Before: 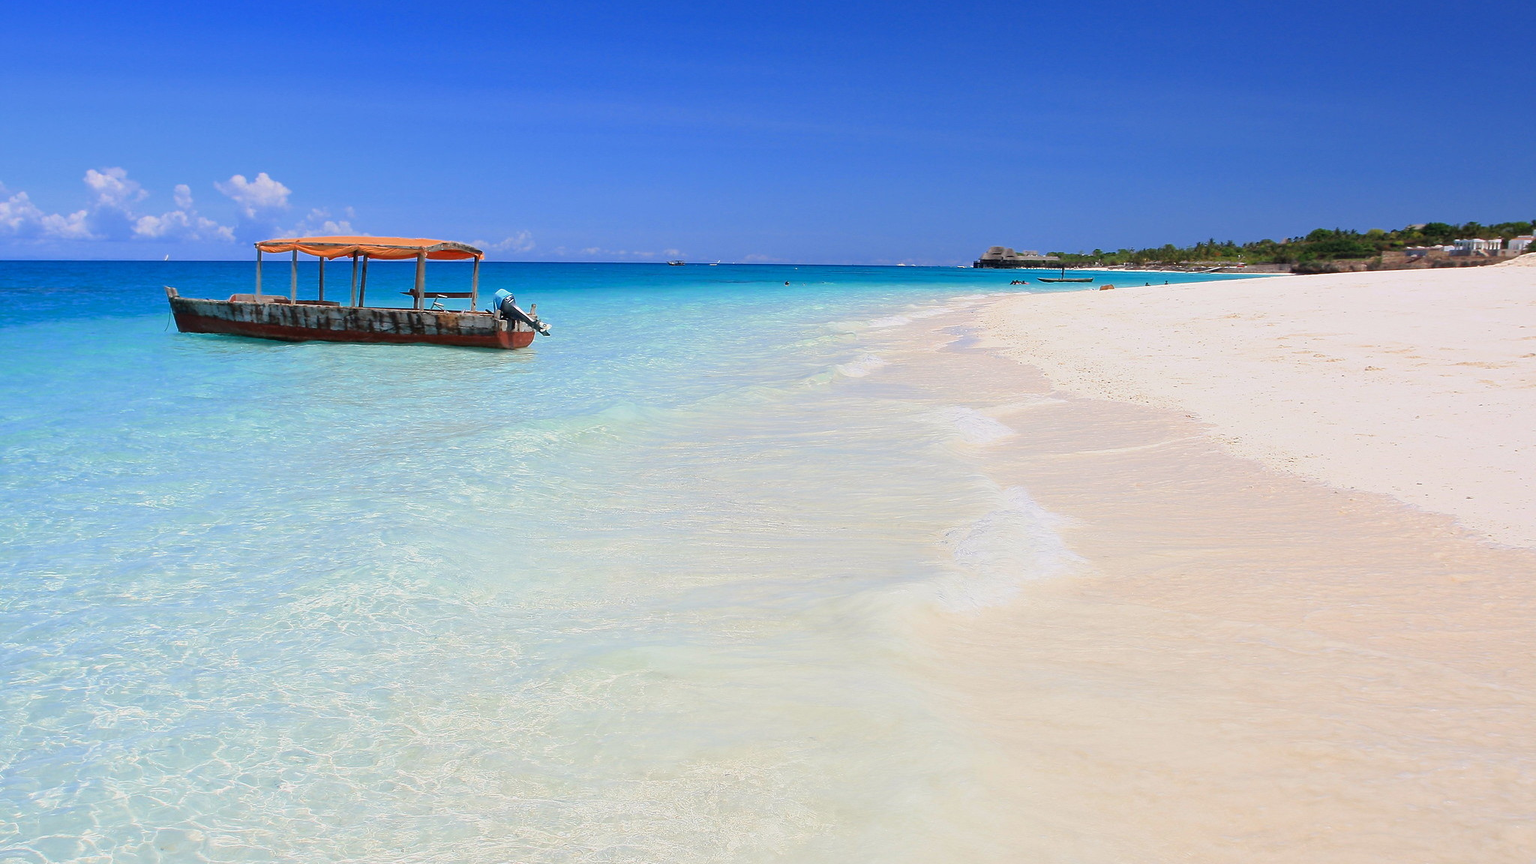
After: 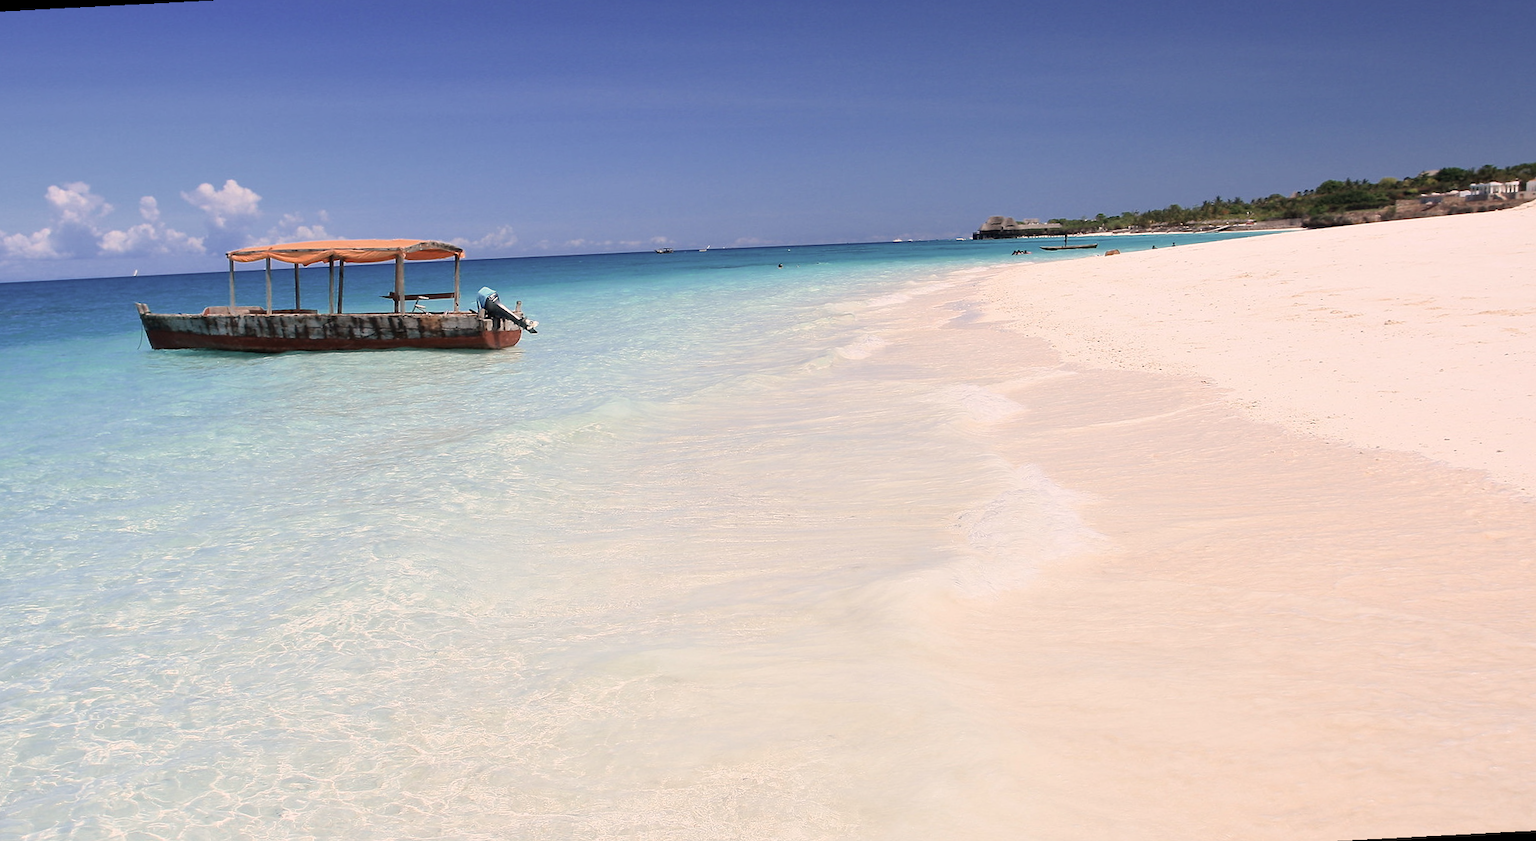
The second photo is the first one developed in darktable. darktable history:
rotate and perspective: rotation -3°, crop left 0.031, crop right 0.968, crop top 0.07, crop bottom 0.93
contrast brightness saturation: contrast 0.1, saturation -0.36
white balance: red 1.127, blue 0.943
